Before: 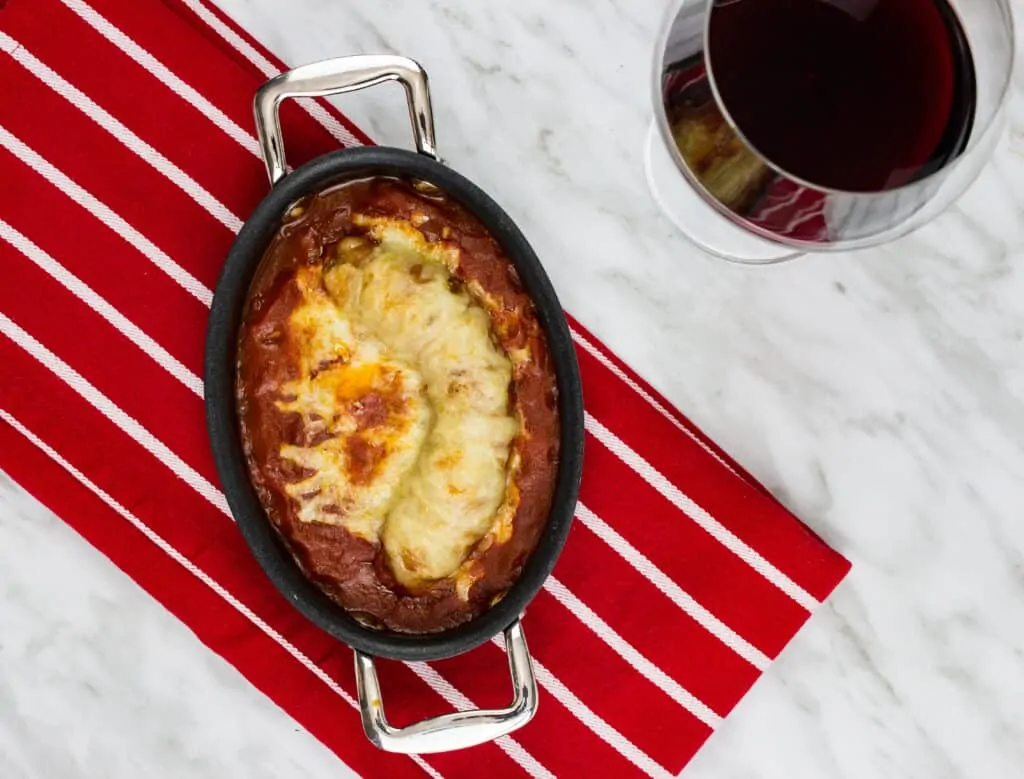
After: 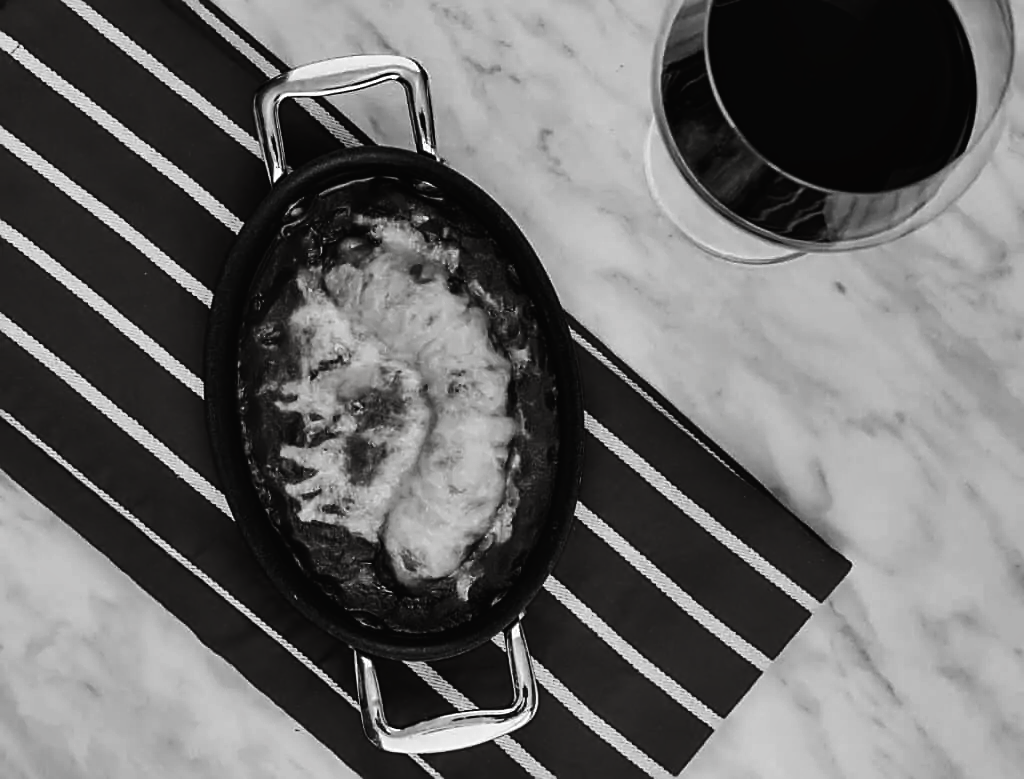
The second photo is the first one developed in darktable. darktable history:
sharpen: on, module defaults
contrast brightness saturation: contrast -0.038, brightness -0.599, saturation -0.993
tone curve: curves: ch0 [(0, 0.013) (0.036, 0.035) (0.274, 0.288) (0.504, 0.536) (0.844, 0.84) (1, 0.97)]; ch1 [(0, 0) (0.389, 0.403) (0.462, 0.48) (0.499, 0.5) (0.524, 0.529) (0.567, 0.603) (0.626, 0.651) (0.749, 0.781) (1, 1)]; ch2 [(0, 0) (0.464, 0.478) (0.5, 0.501) (0.533, 0.539) (0.599, 0.6) (0.704, 0.732) (1, 1)], preserve colors none
velvia: on, module defaults
color balance rgb: power › luminance 9.907%, power › chroma 2.819%, power › hue 57.35°, highlights gain › chroma 1.541%, highlights gain › hue 308.14°, perceptual saturation grading › global saturation 44.124%, perceptual saturation grading › highlights -49.82%, perceptual saturation grading › shadows 29.556%, global vibrance 20%
shadows and highlights: soften with gaussian
